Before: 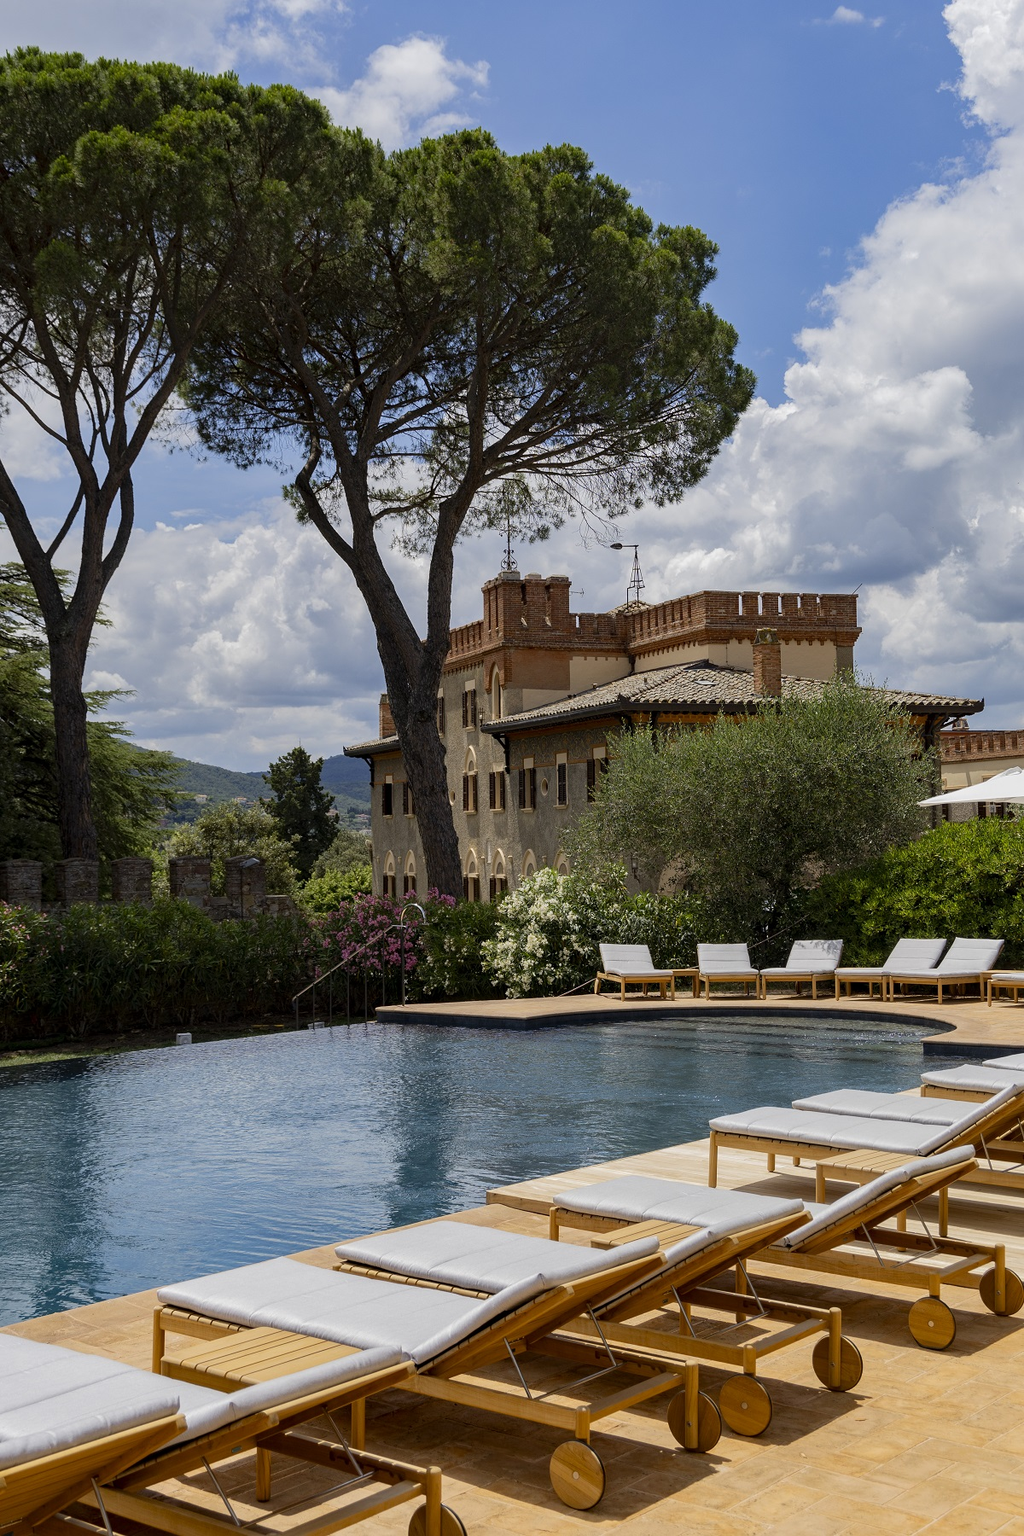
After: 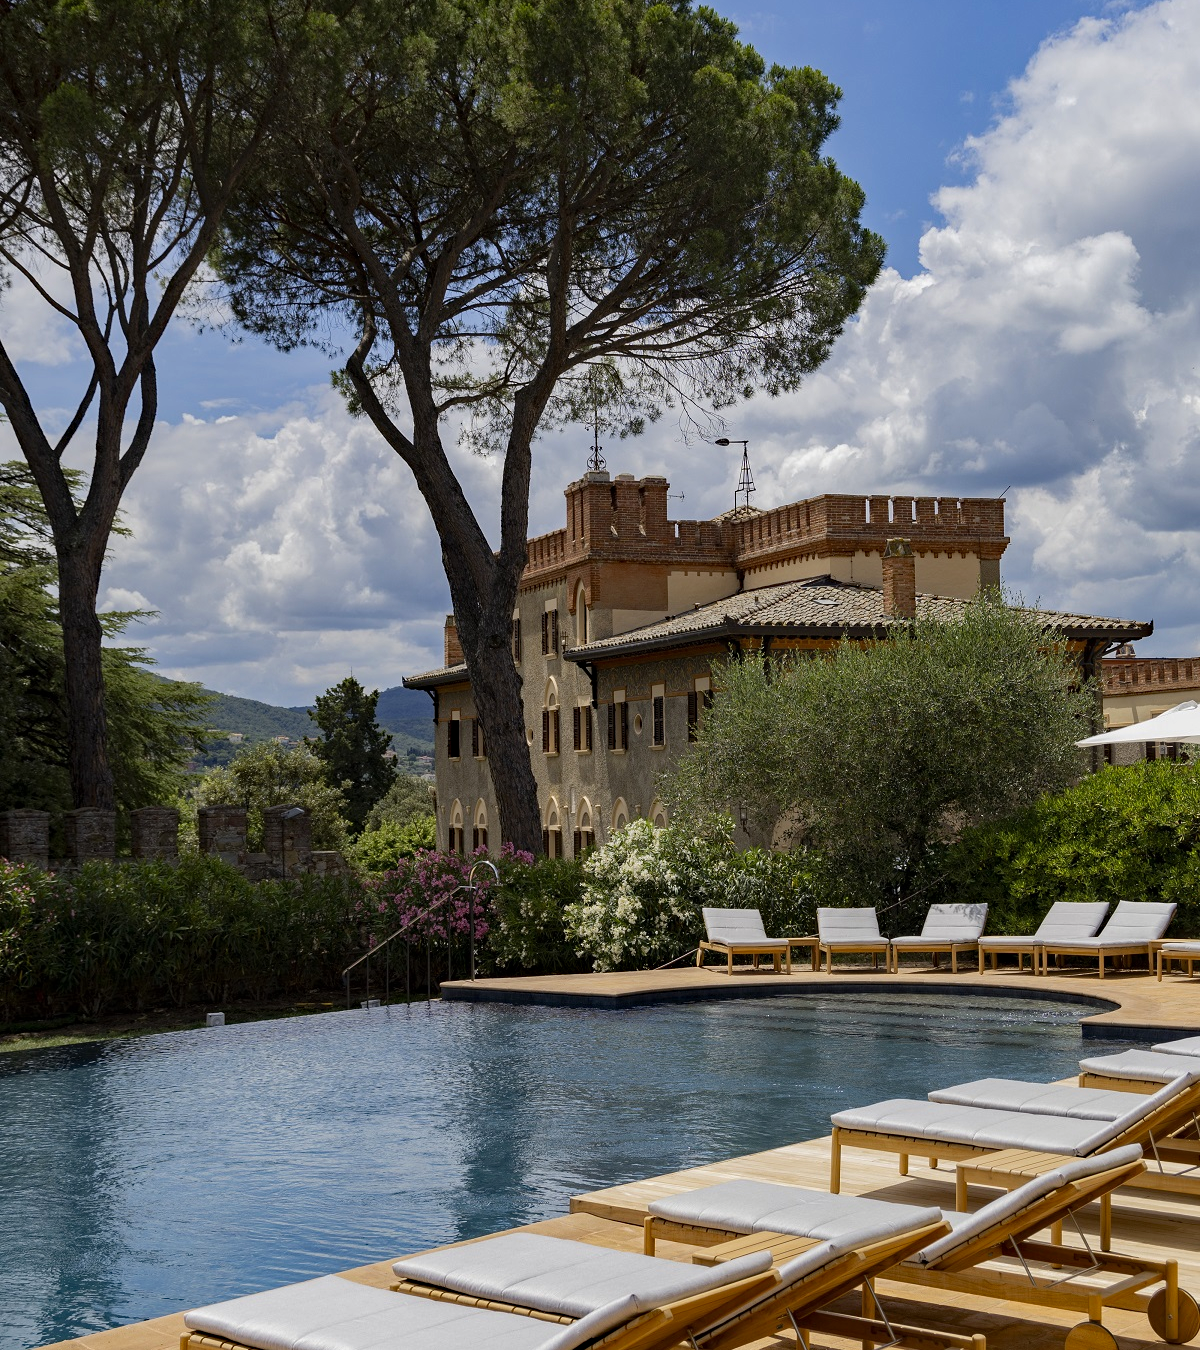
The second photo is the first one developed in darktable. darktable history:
crop: top 11.038%, bottom 13.962%
haze removal: compatibility mode true, adaptive false
